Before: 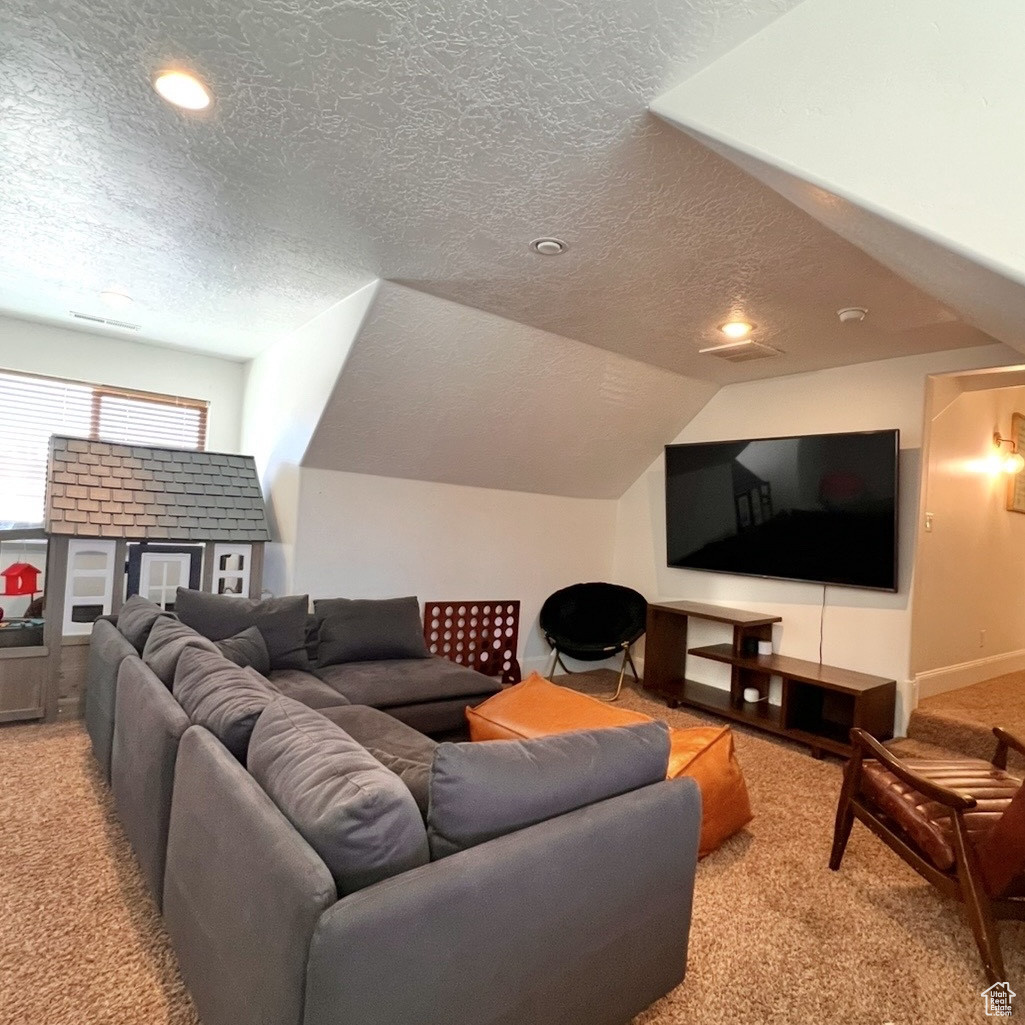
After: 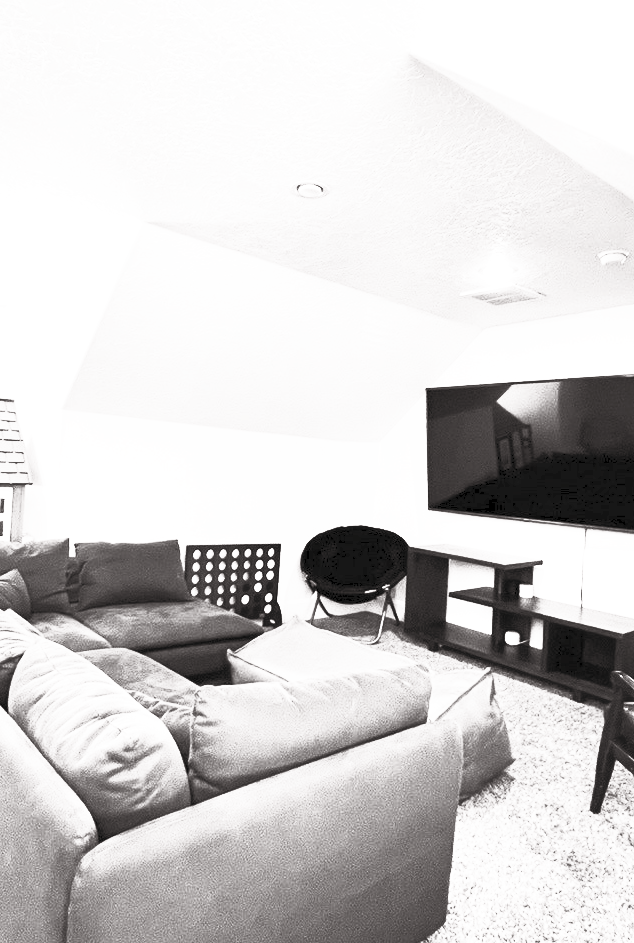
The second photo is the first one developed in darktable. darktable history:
crop and rotate: left 23.366%, top 5.644%, right 14.684%, bottom 2.338%
exposure: exposure 0.606 EV, compensate exposure bias true, compensate highlight preservation false
color balance rgb: shadows lift › chroma 1.043%, shadows lift › hue 29.26°, perceptual saturation grading › global saturation -1.923%, perceptual saturation grading › highlights -7.762%, perceptual saturation grading › mid-tones 8.144%, perceptual saturation grading › shadows 4.226%, perceptual brilliance grading › global brilliance 11.39%
color calibration: output gray [0.23, 0.37, 0.4, 0], illuminant custom, x 0.344, y 0.36, temperature 5024.58 K
contrast brightness saturation: contrast 0.991, brightness 0.991, saturation 0.99
